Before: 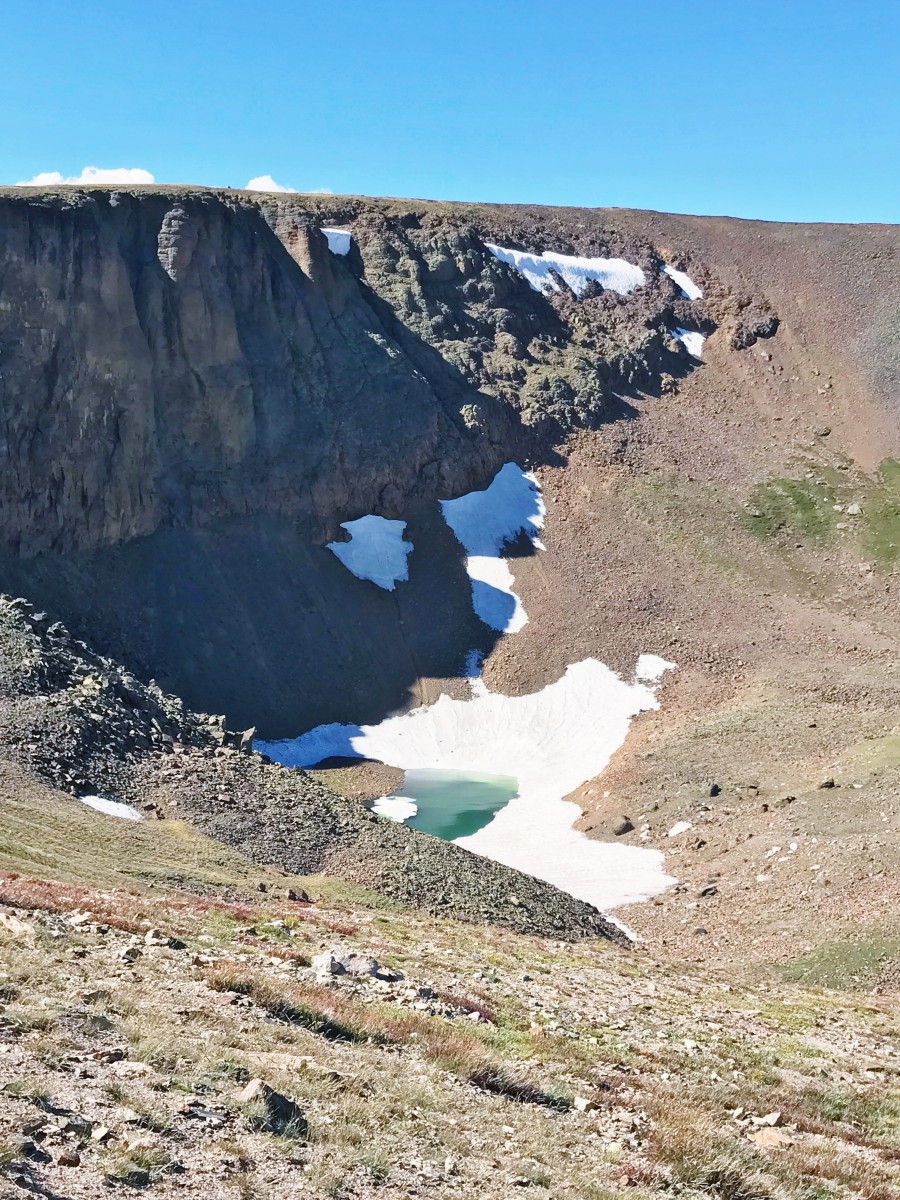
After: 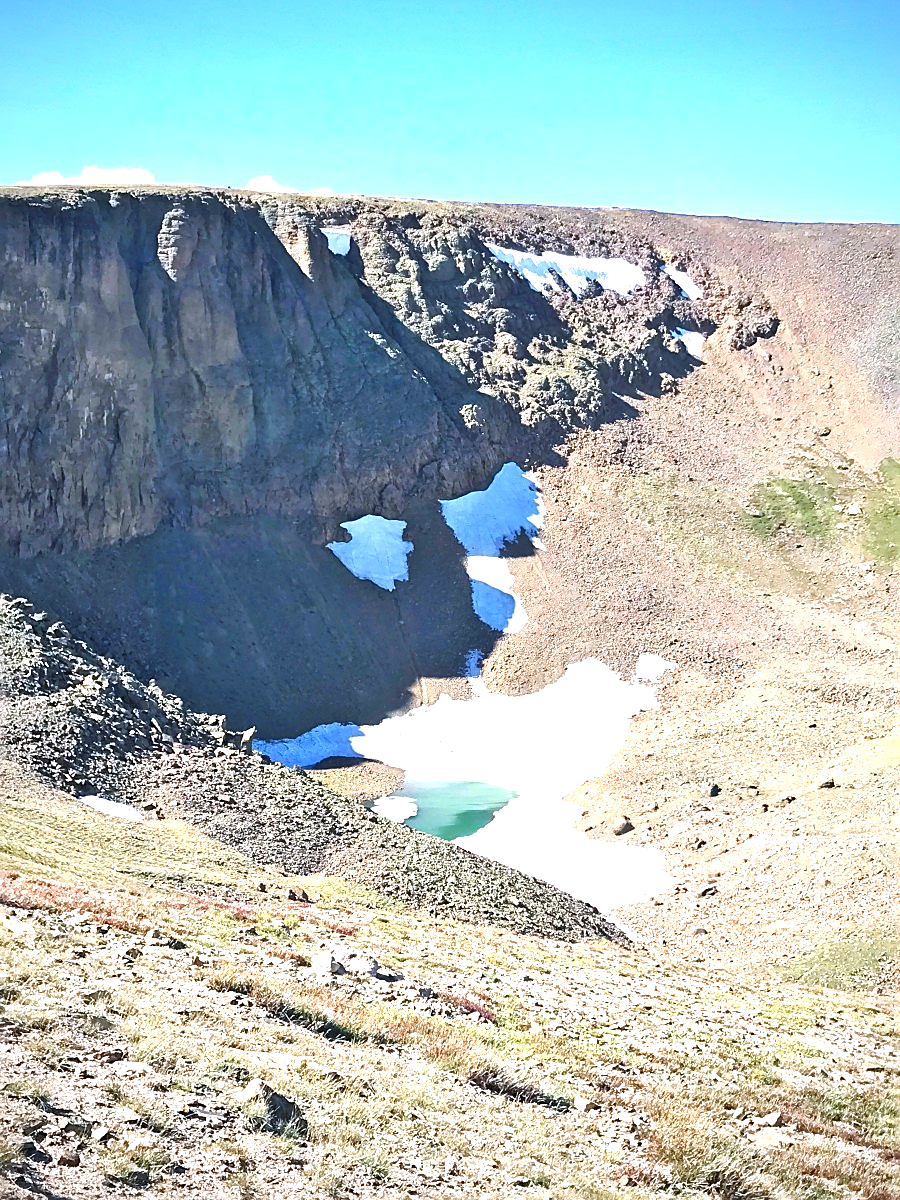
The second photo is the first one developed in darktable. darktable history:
exposure: black level correction 0, exposure 1.2 EV, compensate highlight preservation false
sharpen: on, module defaults
vignetting: brightness -0.561, saturation 0.001
